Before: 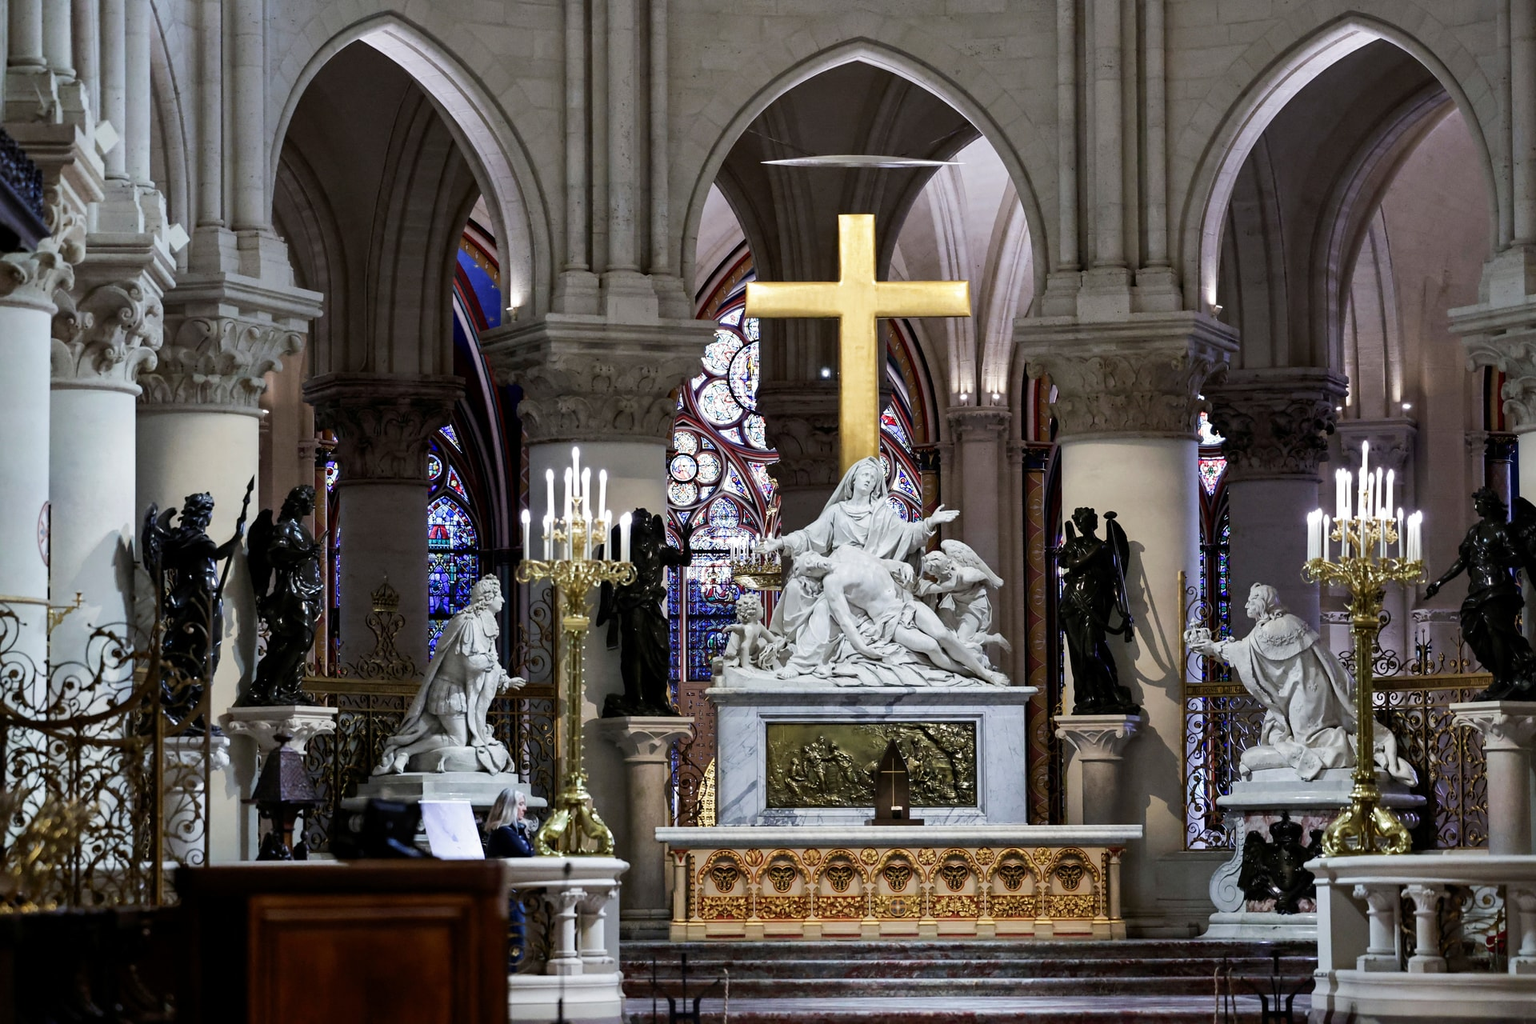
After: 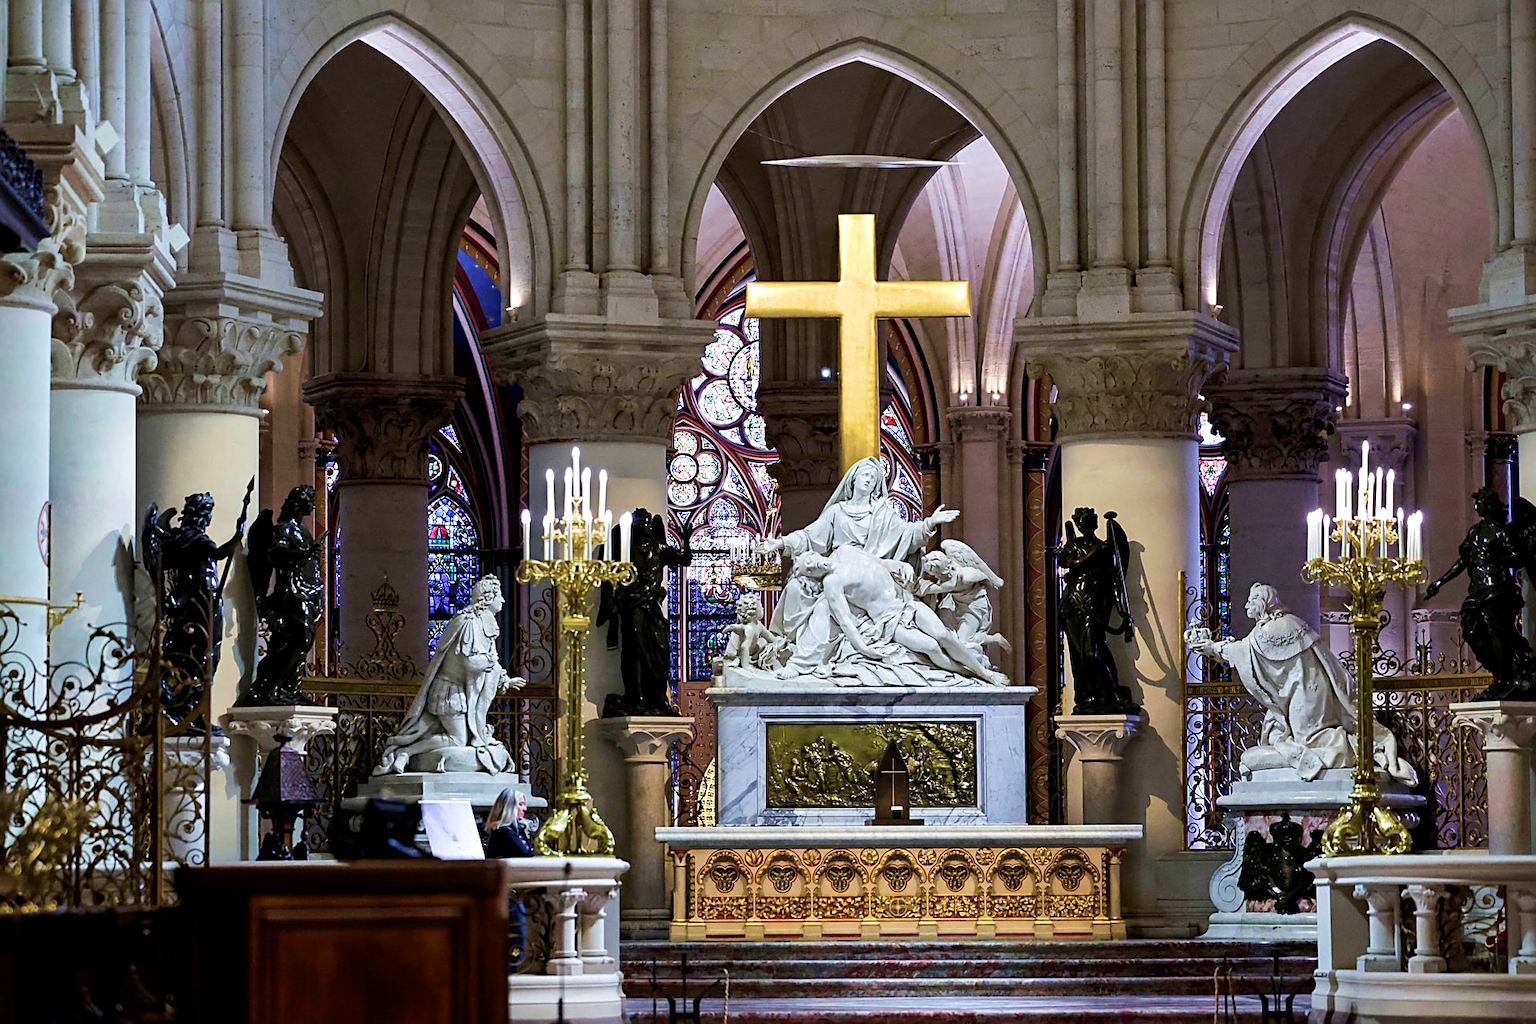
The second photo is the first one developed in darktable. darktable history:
exposure: black level correction 0.001, exposure 0.14 EV, compensate highlight preservation false
velvia: strength 74%
sharpen: on, module defaults
